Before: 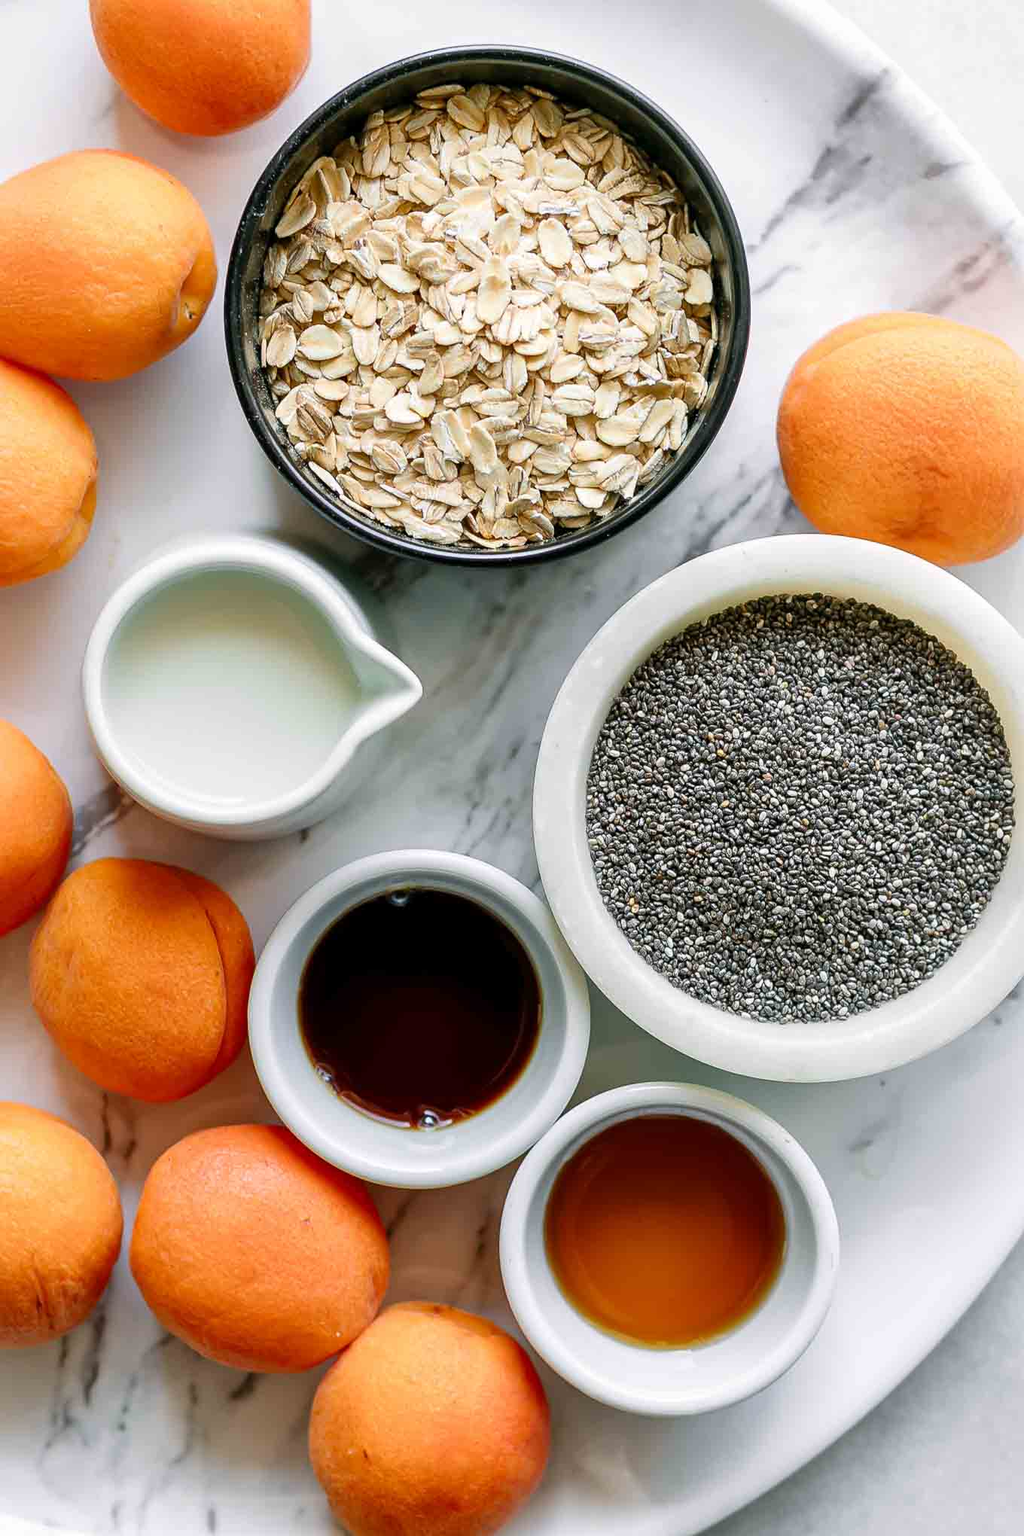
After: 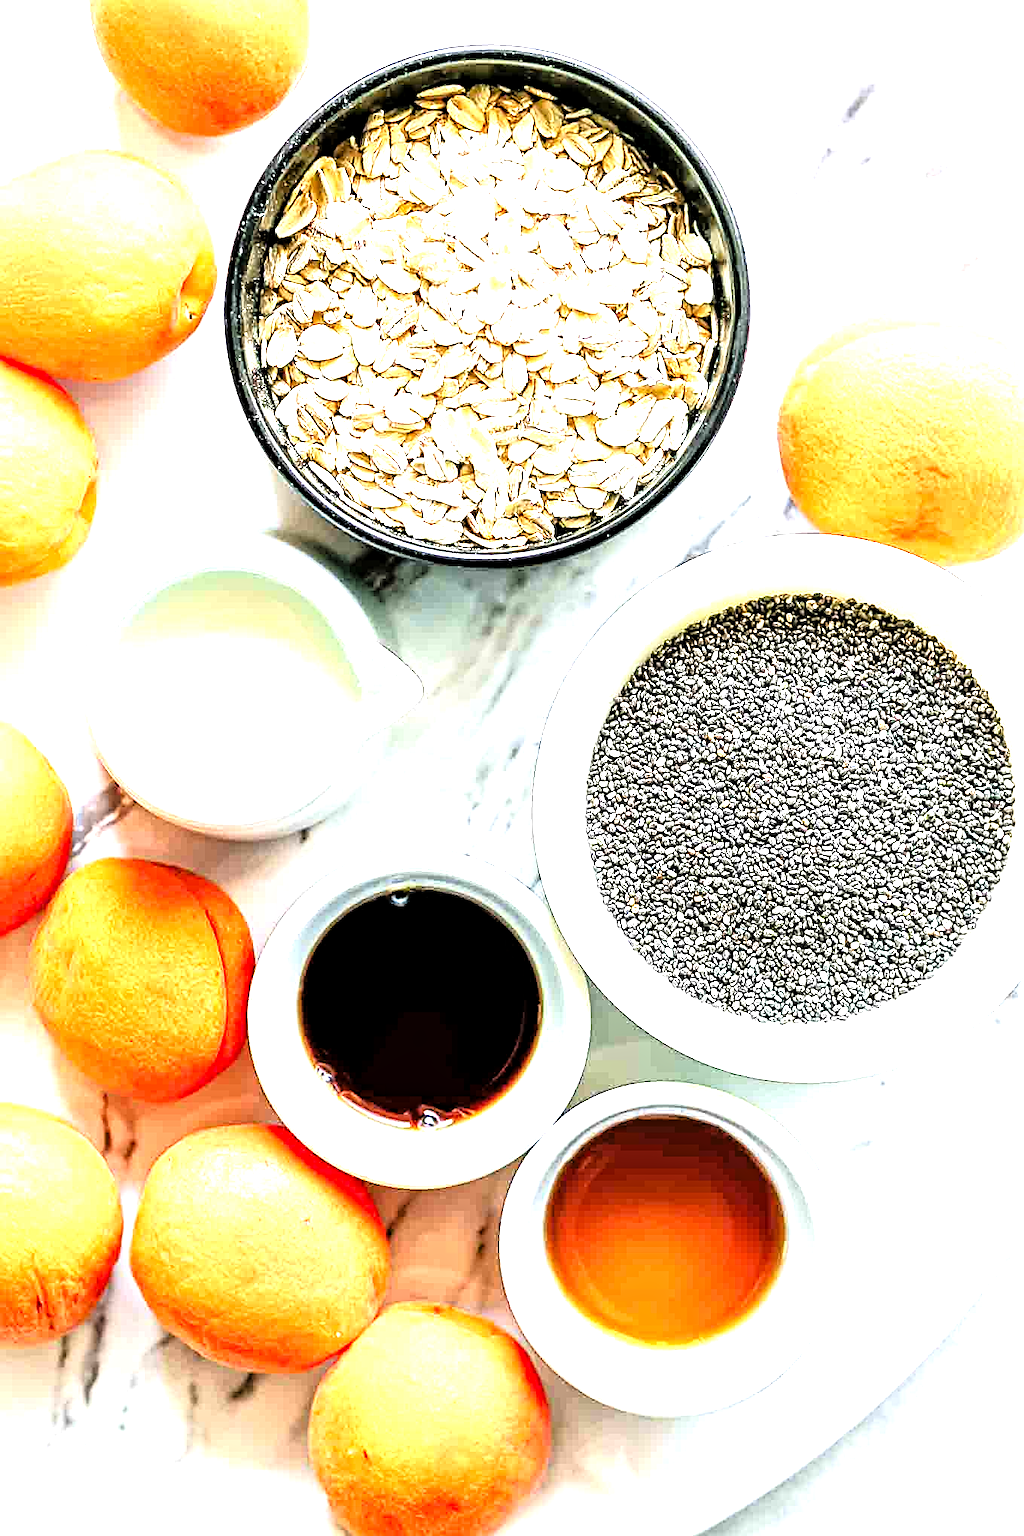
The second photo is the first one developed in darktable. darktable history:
exposure: black level correction 0, exposure 1 EV, compensate highlight preservation false
tone equalizer: -8 EV -1.11 EV, -7 EV -0.992 EV, -6 EV -0.854 EV, -5 EV -0.547 EV, -3 EV 0.545 EV, -2 EV 0.841 EV, -1 EV 0.996 EV, +0 EV 1.08 EV
tone curve: curves: ch0 [(0.024, 0) (0.075, 0.034) (0.145, 0.098) (0.257, 0.259) (0.408, 0.45) (0.611, 0.64) (0.81, 0.857) (1, 1)]; ch1 [(0, 0) (0.287, 0.198) (0.501, 0.506) (0.56, 0.57) (0.712, 0.777) (0.976, 0.992)]; ch2 [(0, 0) (0.5, 0.5) (0.523, 0.552) (0.59, 0.603) (0.681, 0.754) (1, 1)], color space Lab, linked channels, preserve colors none
sharpen: on, module defaults
contrast equalizer: octaves 7, y [[0.5, 0.501, 0.525, 0.597, 0.58, 0.514], [0.5 ×6], [0.5 ×6], [0 ×6], [0 ×6]]
